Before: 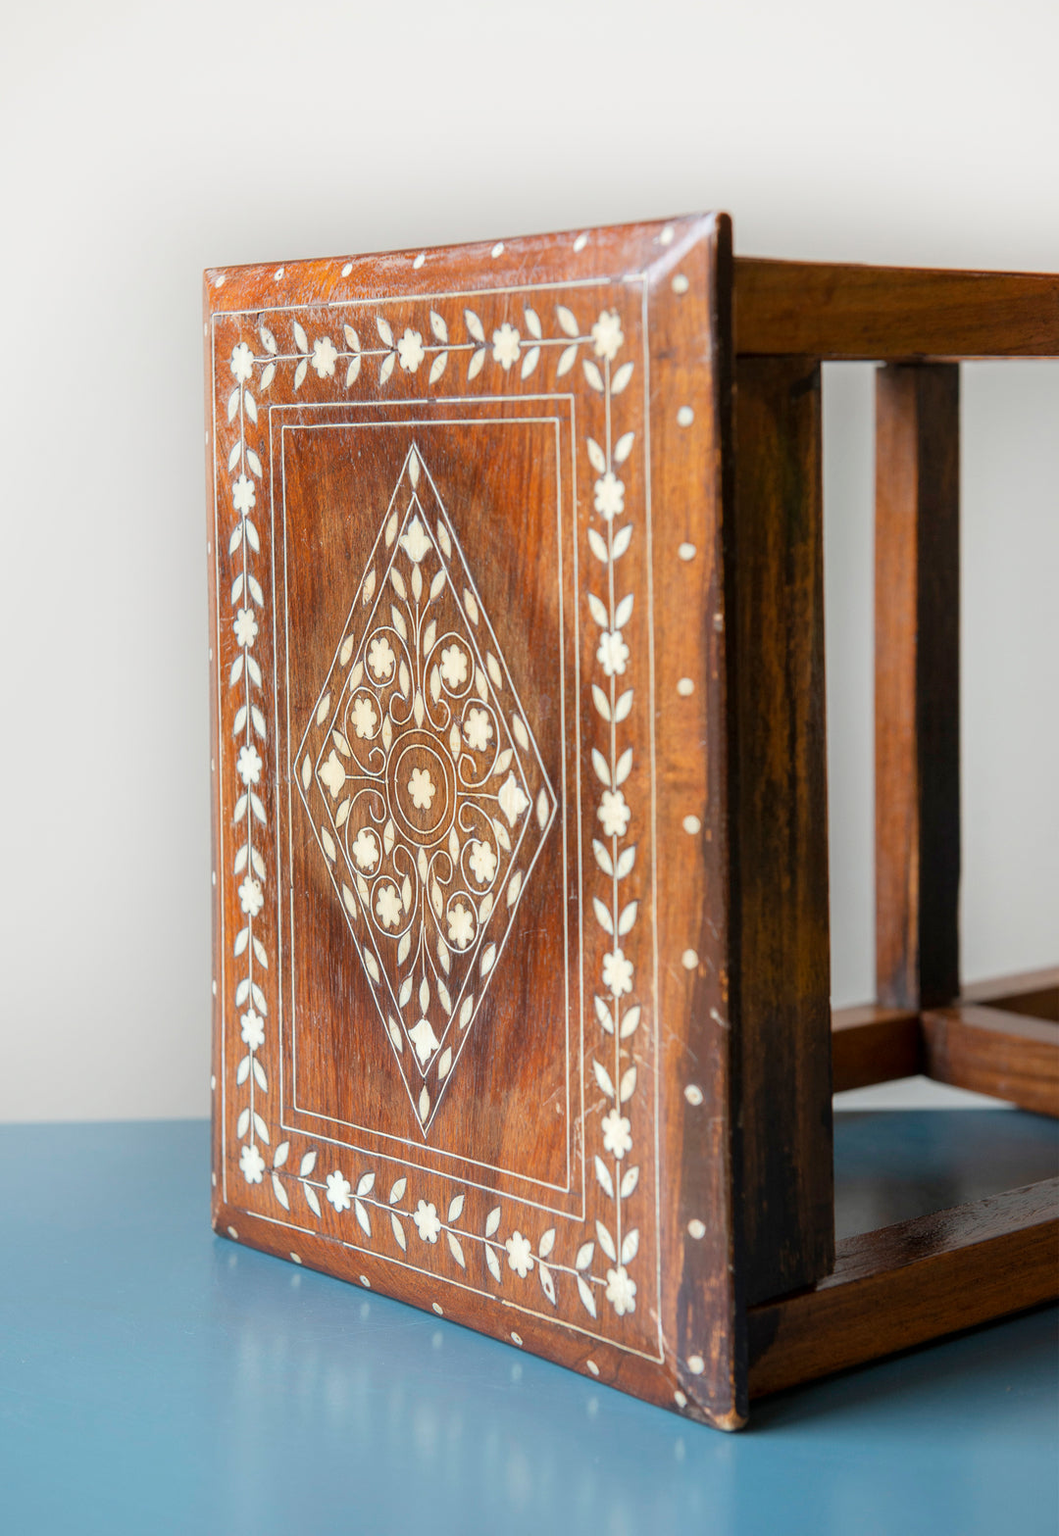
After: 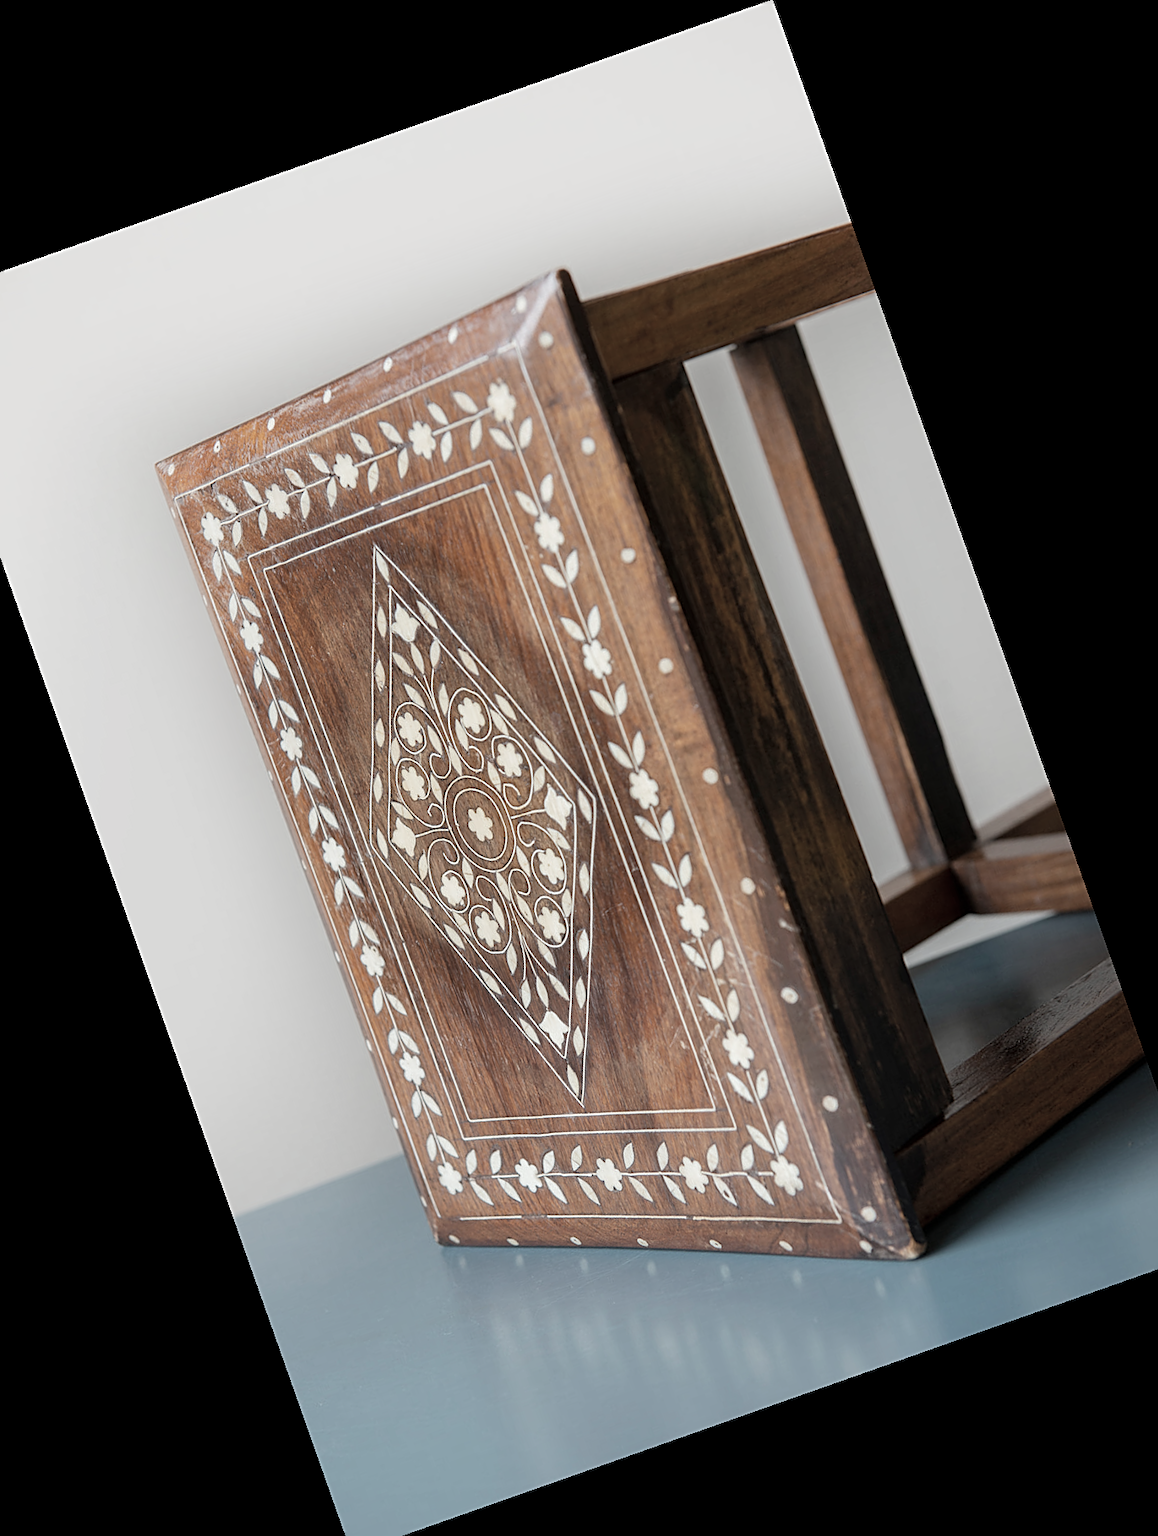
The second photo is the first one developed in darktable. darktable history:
crop and rotate: angle 19.43°, left 6.812%, right 4.125%, bottom 1.087%
sharpen: on, module defaults
color correction: saturation 0.5
exposure: exposure -0.153 EV, compensate highlight preservation false
